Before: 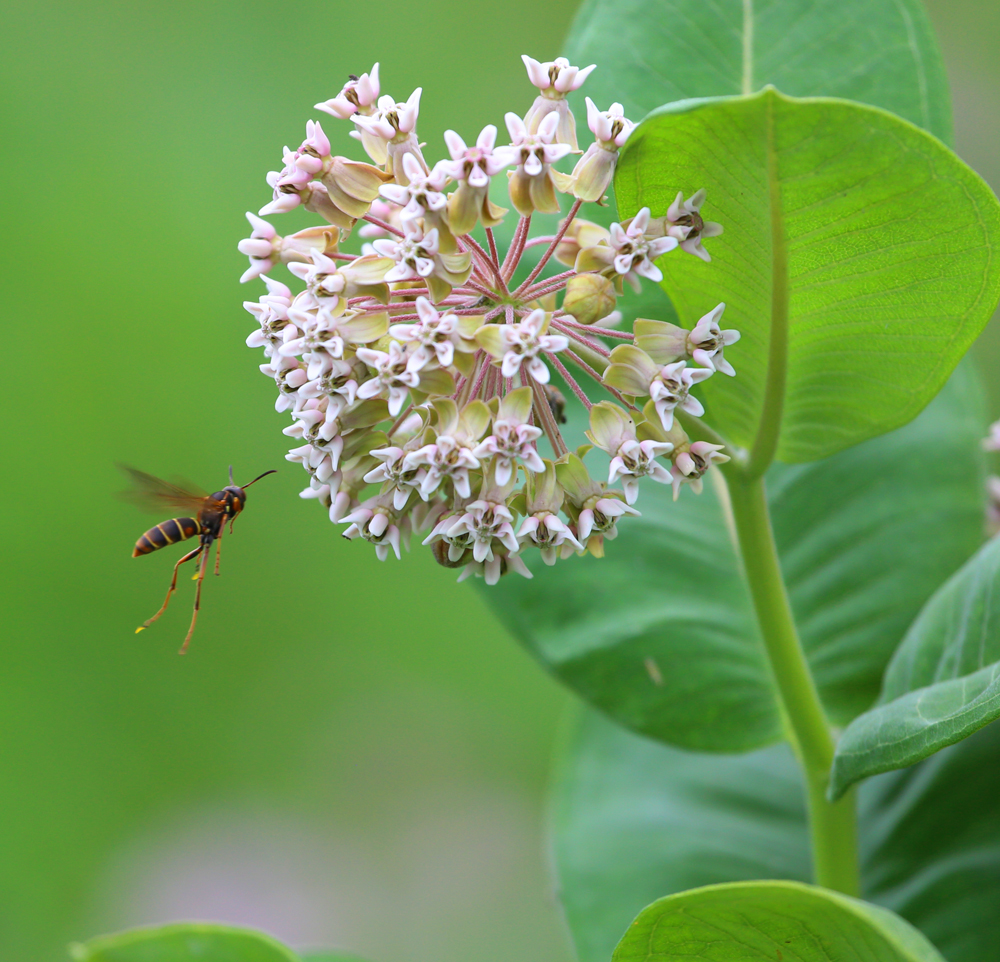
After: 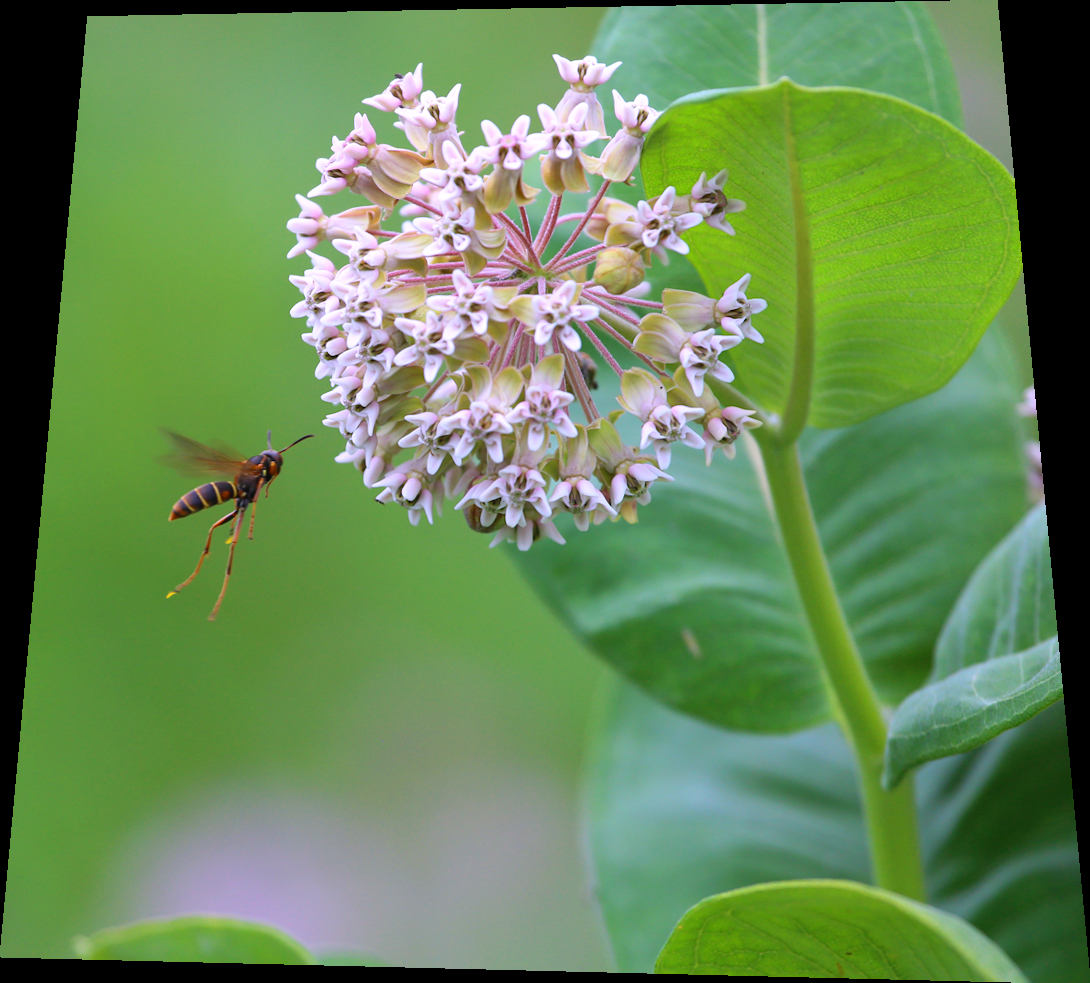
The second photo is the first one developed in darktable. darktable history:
white balance: red 1.042, blue 1.17
rotate and perspective: rotation 0.128°, lens shift (vertical) -0.181, lens shift (horizontal) -0.044, shear 0.001, automatic cropping off
